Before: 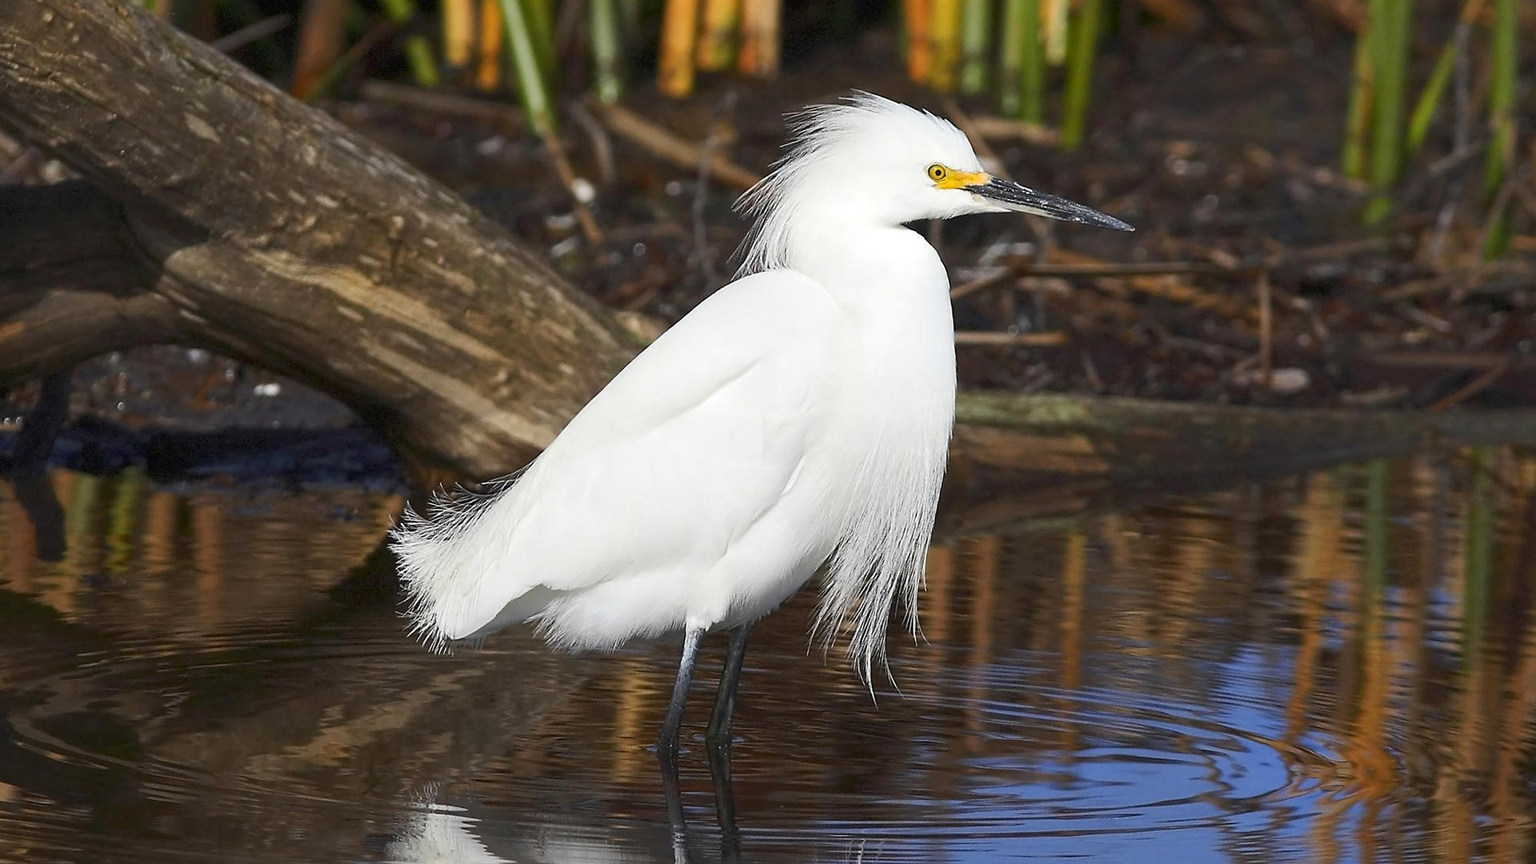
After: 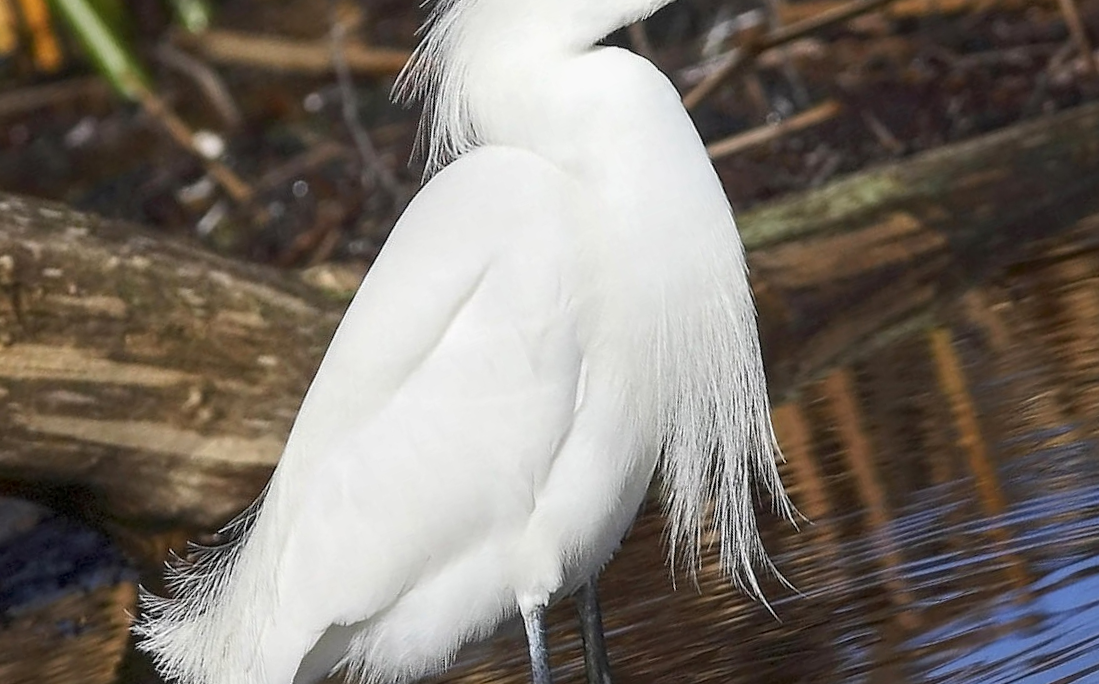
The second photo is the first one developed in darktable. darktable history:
local contrast: on, module defaults
crop and rotate: angle 20.57°, left 6.896%, right 3.684%, bottom 1.091%
